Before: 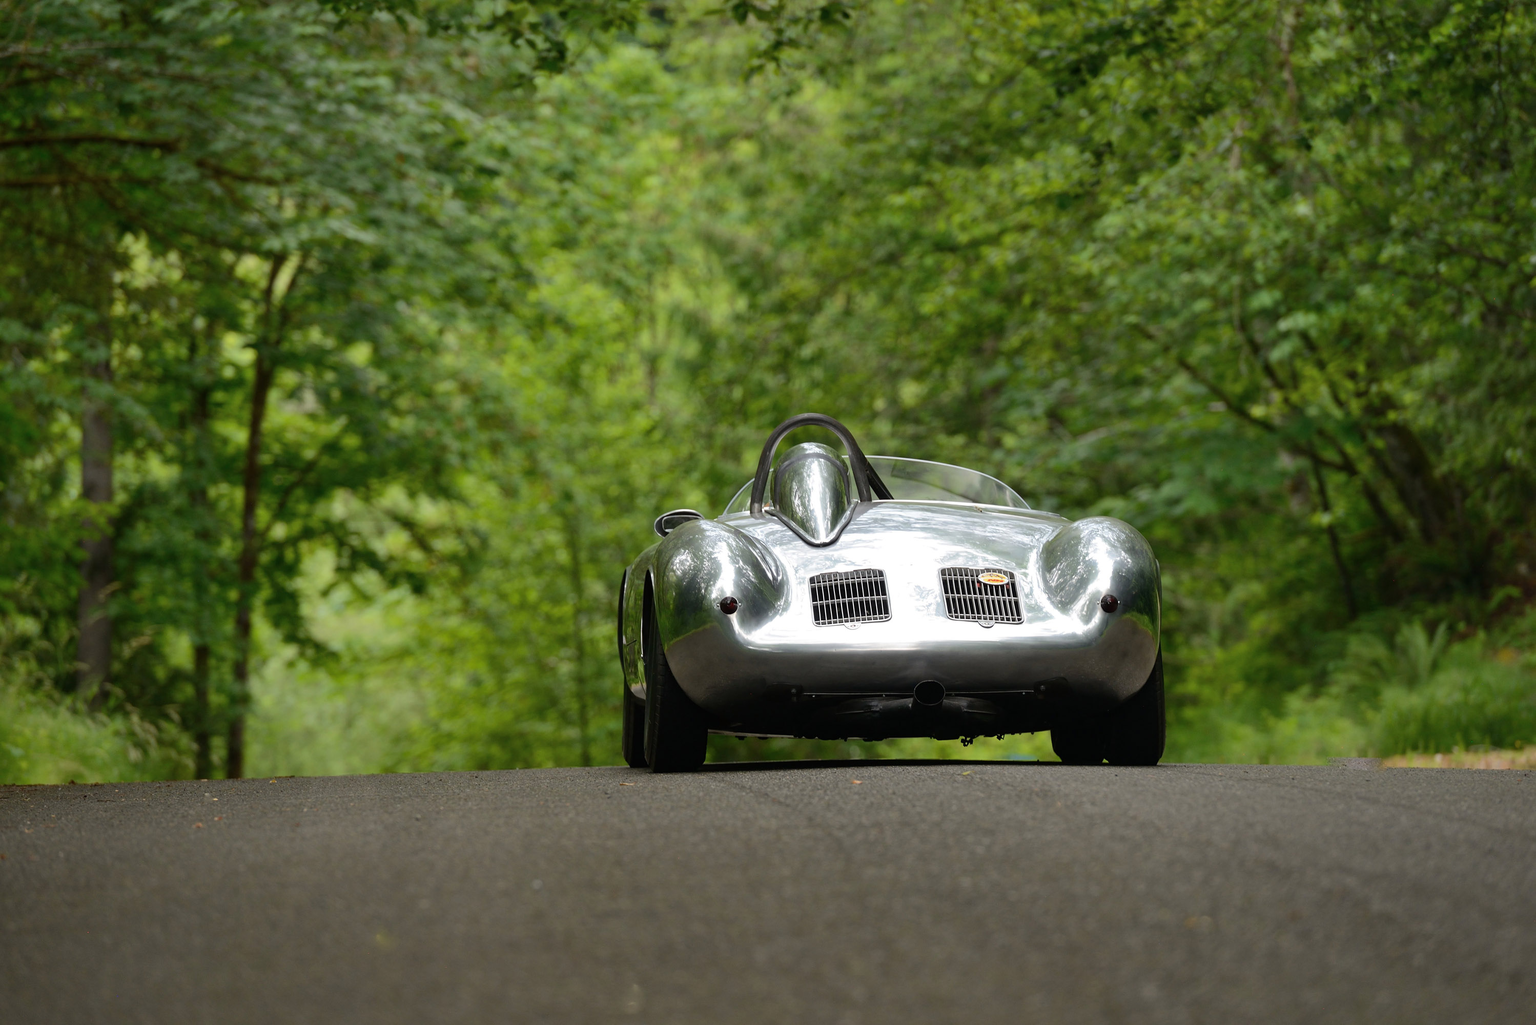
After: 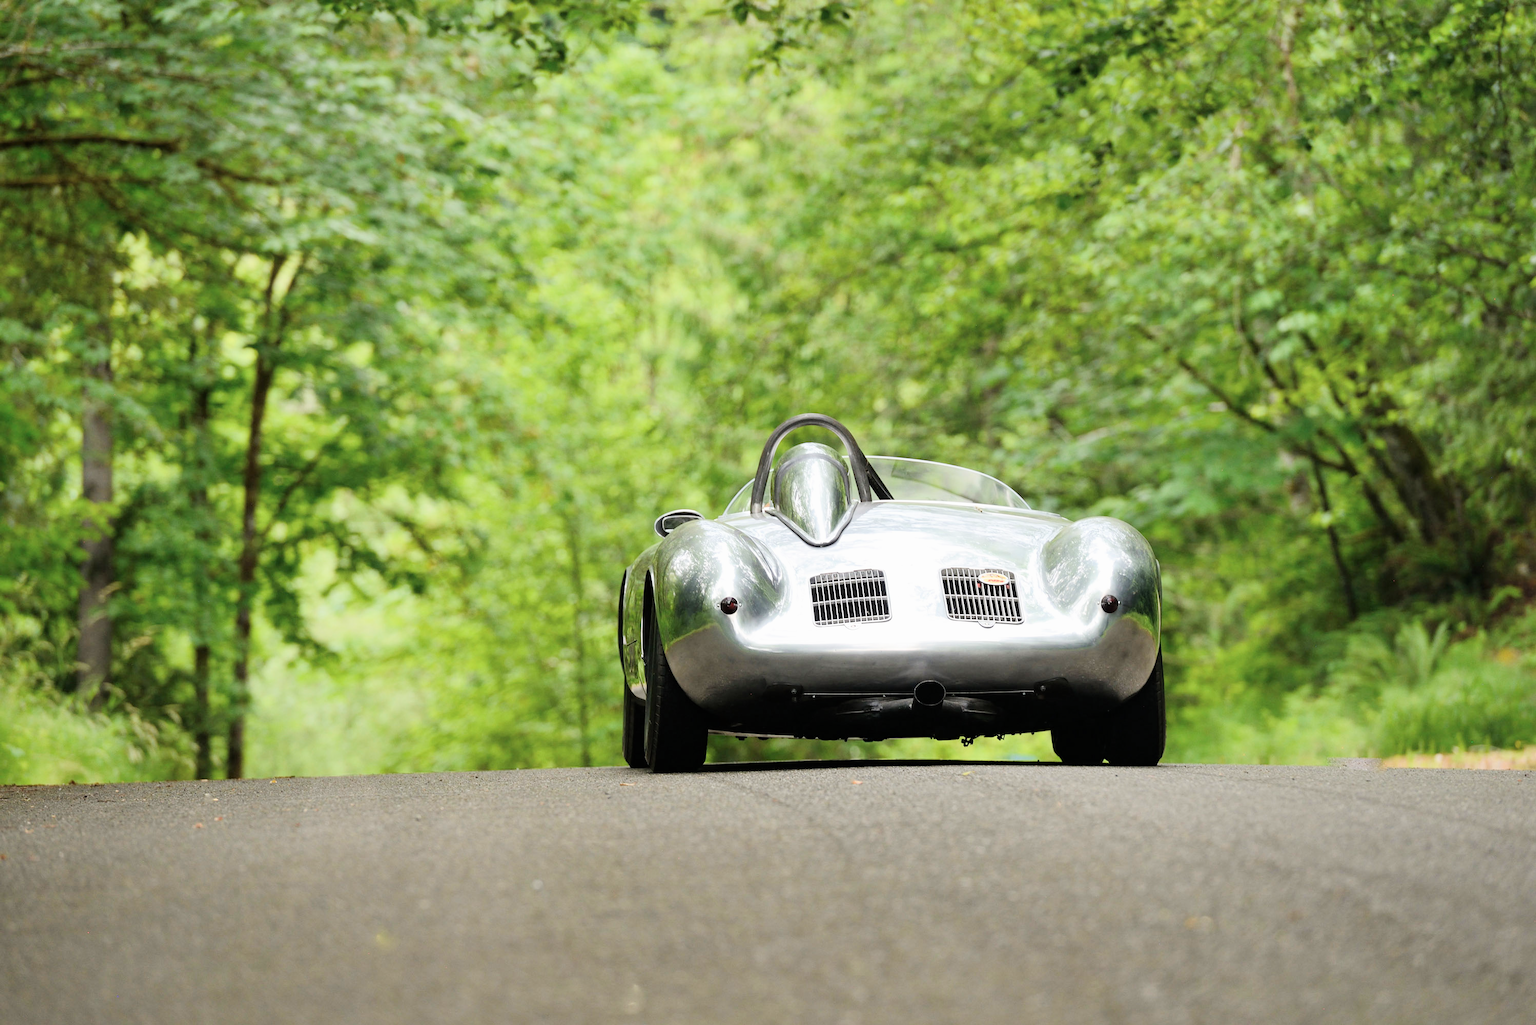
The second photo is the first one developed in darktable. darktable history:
filmic rgb: black relative exposure -7.65 EV, white relative exposure 4.56 EV, threshold 5.95 EV, hardness 3.61, contrast 1.062, enable highlight reconstruction true
exposure: black level correction 0, exposure 1.677 EV, compensate highlight preservation false
contrast brightness saturation: saturation -0.067
